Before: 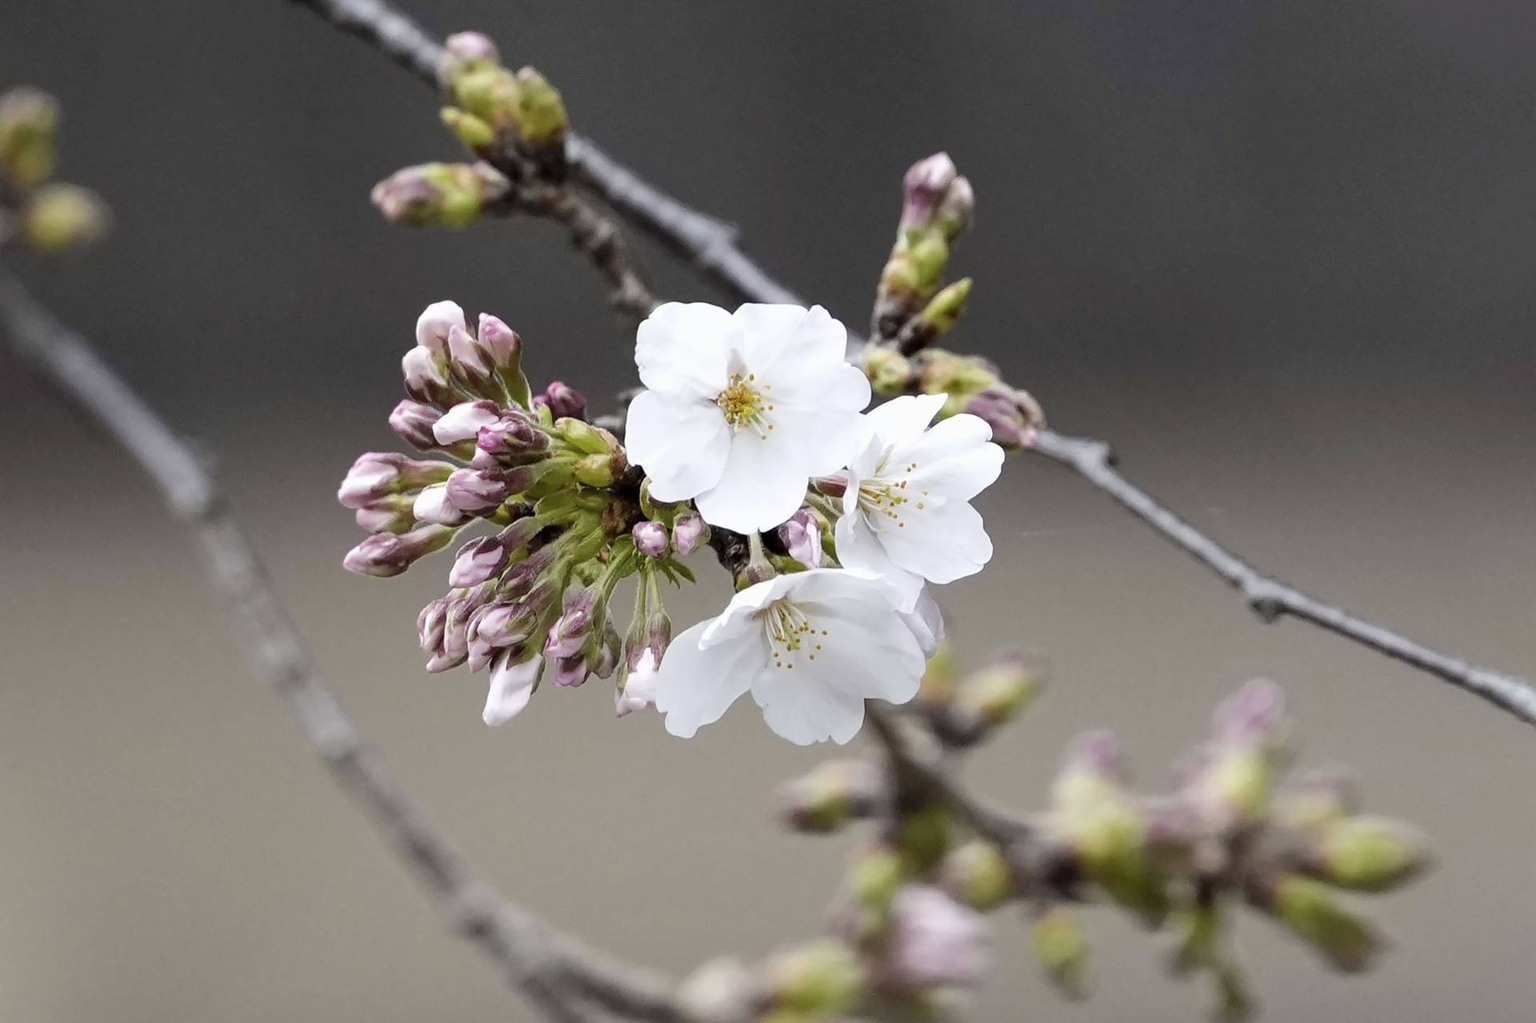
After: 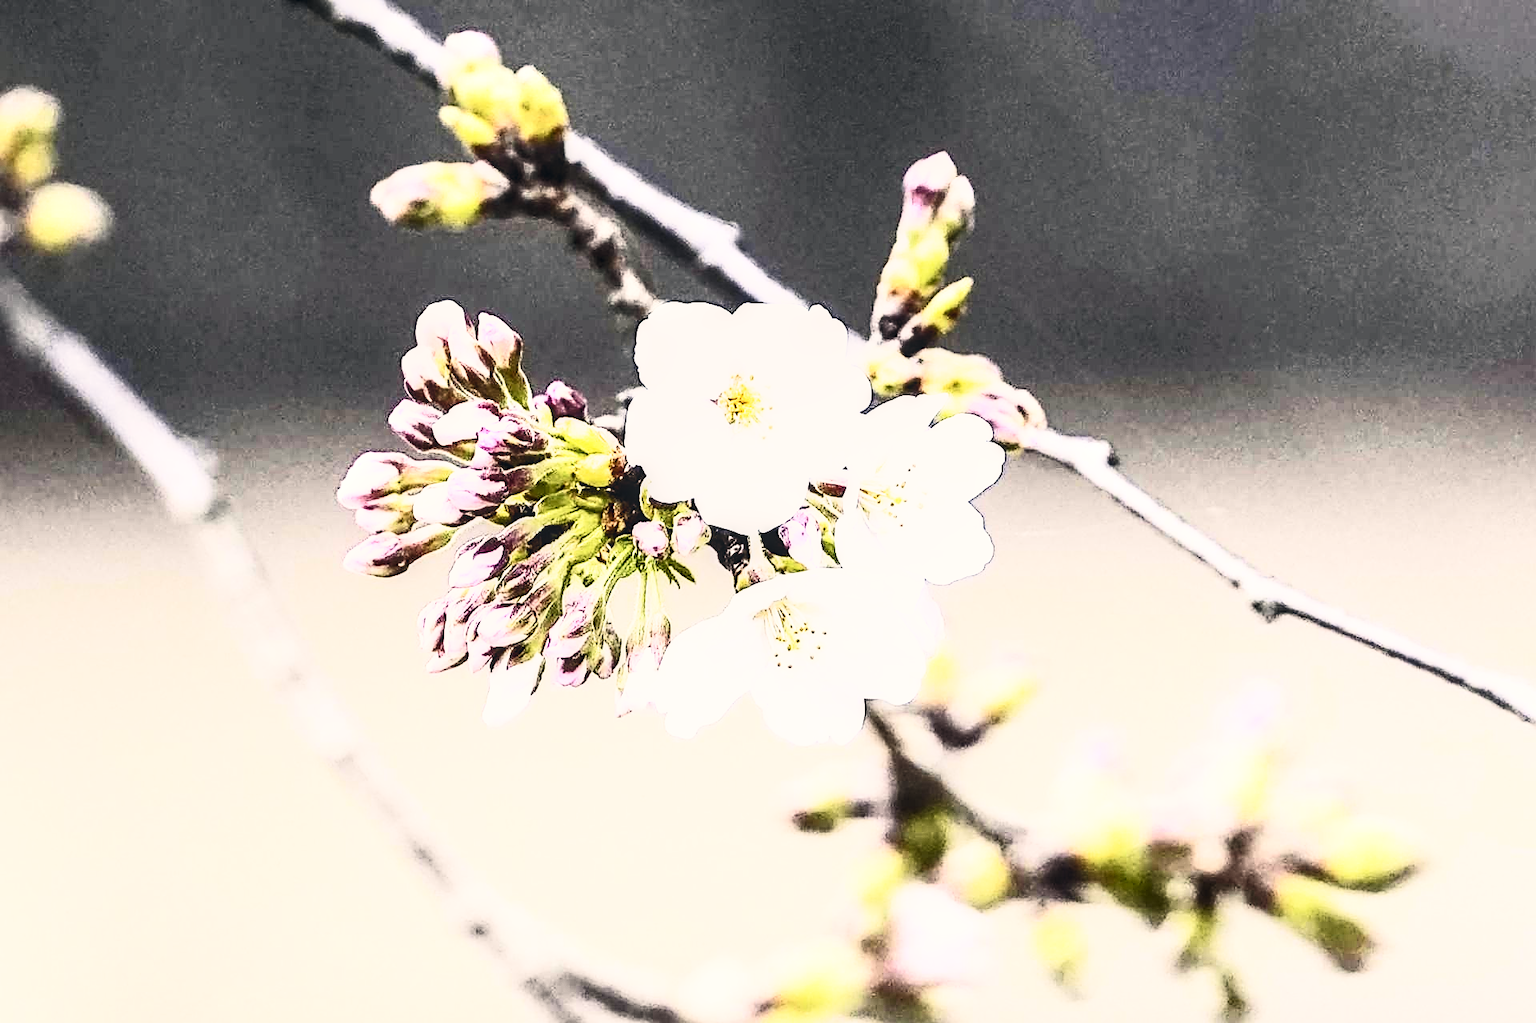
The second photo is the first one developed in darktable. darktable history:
sharpen: radius 2.546, amount 0.64
contrast brightness saturation: contrast 0.621, brightness 0.327, saturation 0.142
color correction: highlights a* 2.75, highlights b* 5.01, shadows a* -1.99, shadows b* -4.82, saturation 0.82
local contrast: on, module defaults
base curve: curves: ch0 [(0, 0) (0.007, 0.004) (0.027, 0.03) (0.046, 0.07) (0.207, 0.54) (0.442, 0.872) (0.673, 0.972) (1, 1)], preserve colors none
